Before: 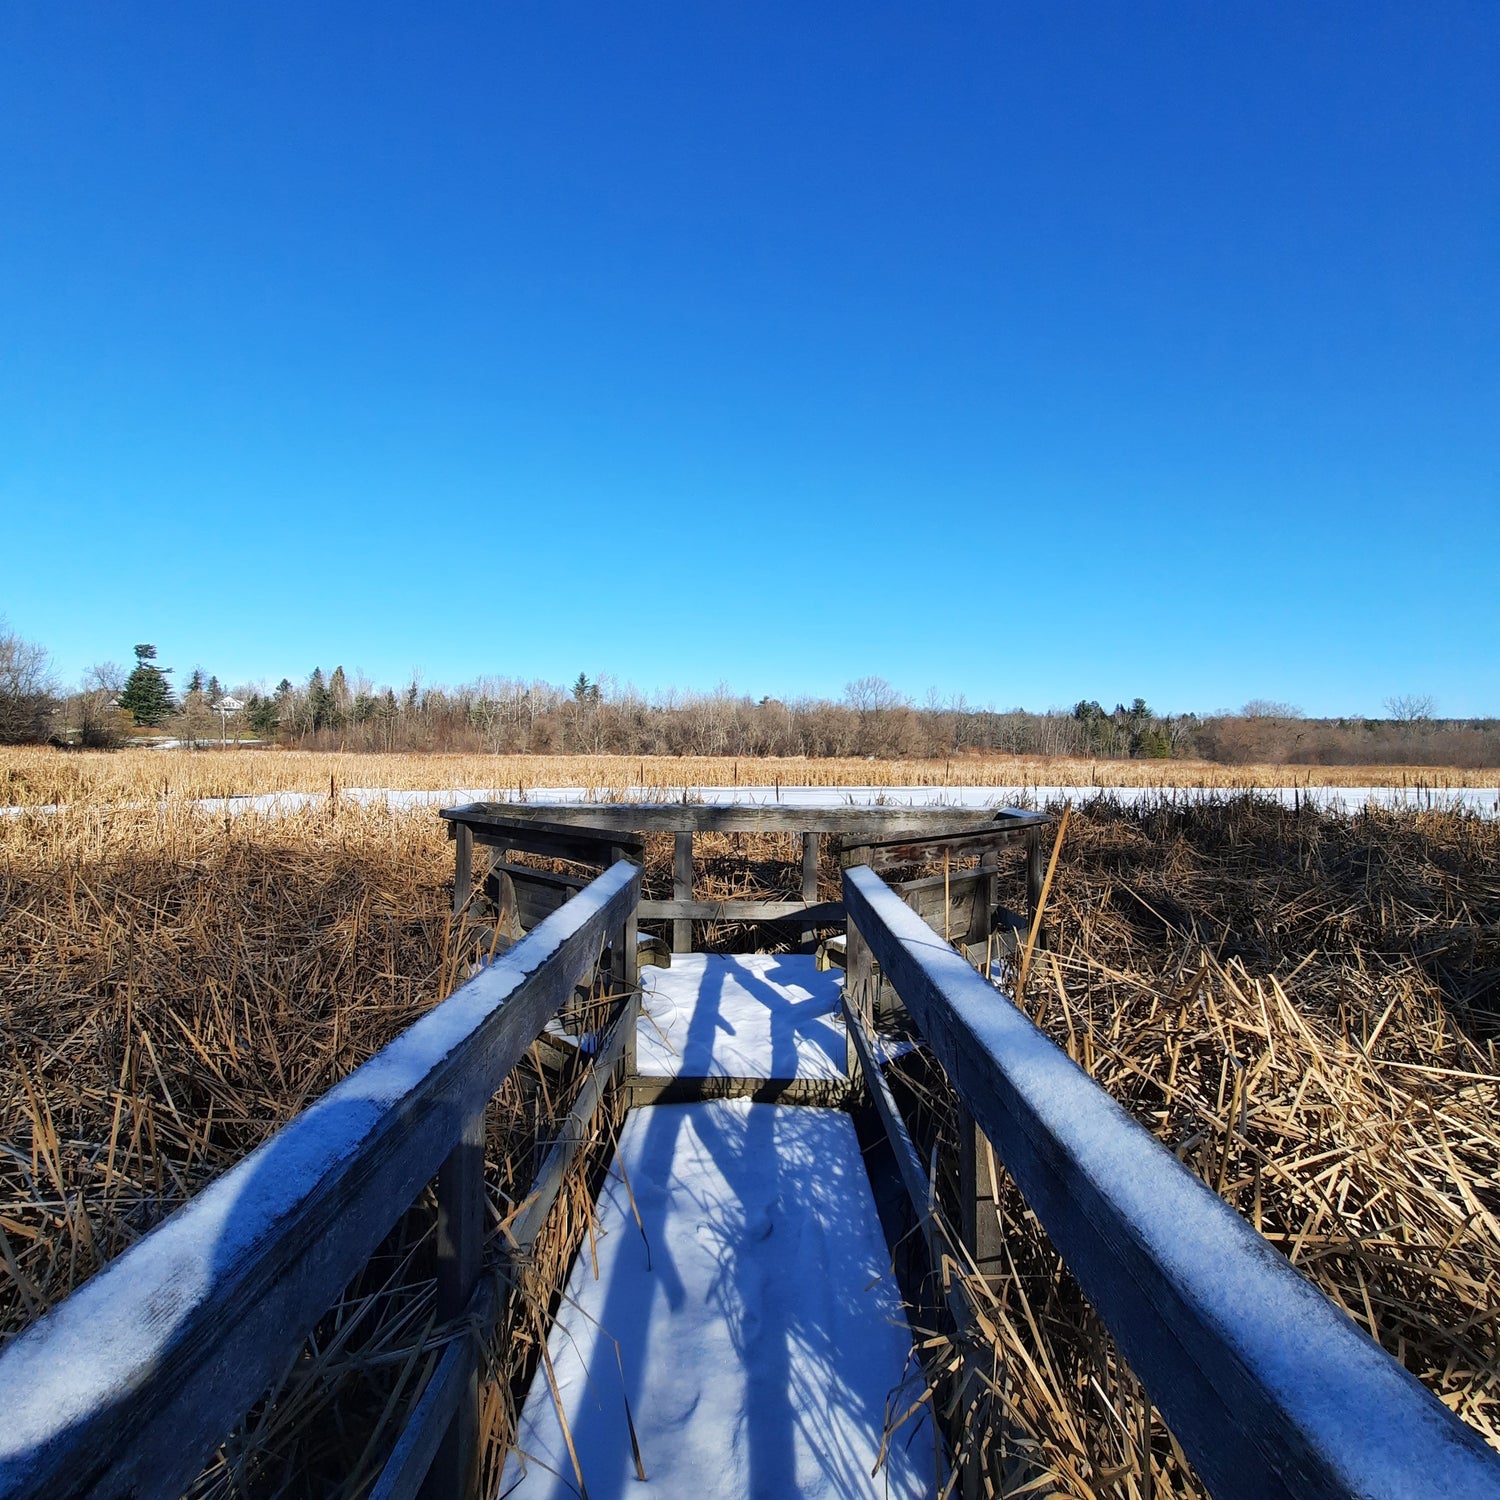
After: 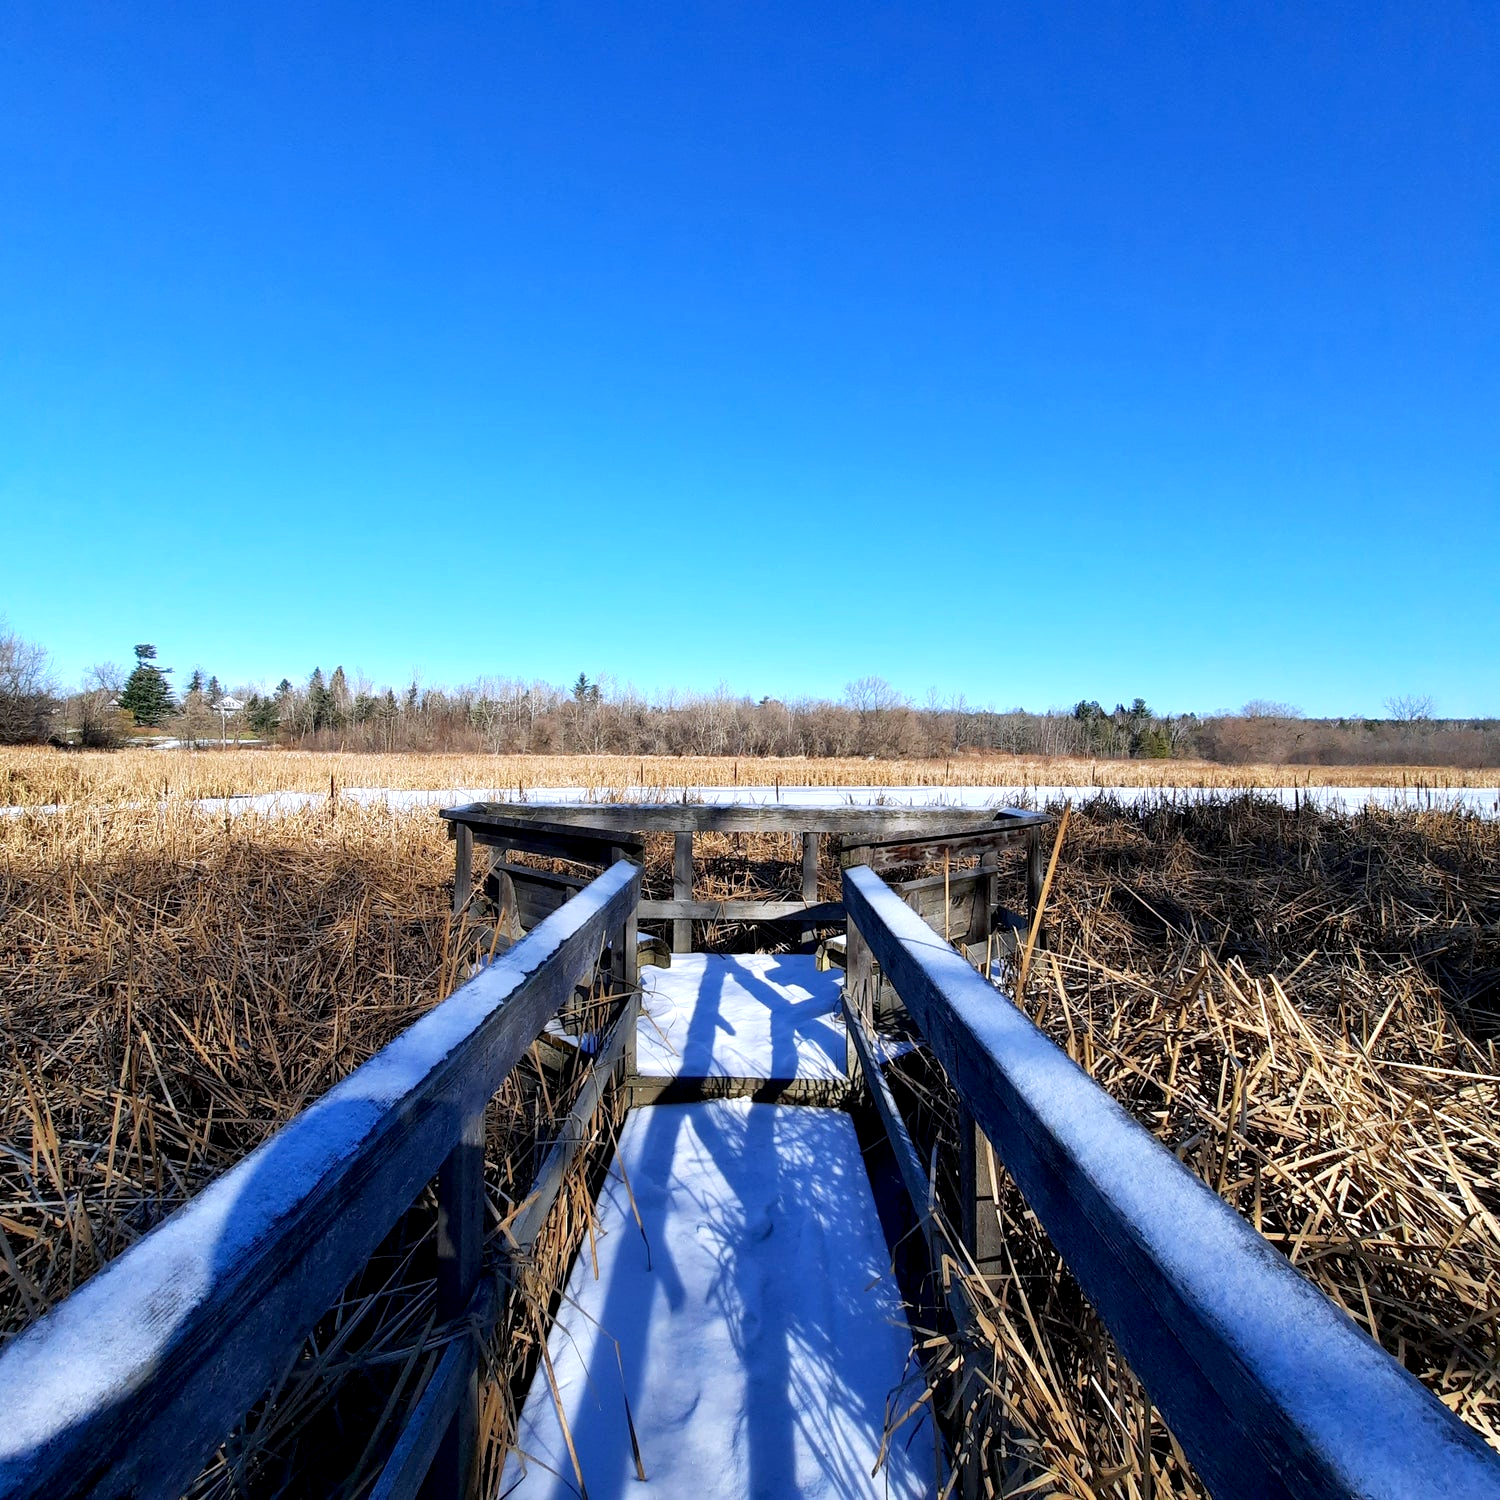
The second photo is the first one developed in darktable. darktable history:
white balance: red 0.984, blue 1.059
exposure: black level correction 0.005, exposure 0.286 EV, compensate highlight preservation false
